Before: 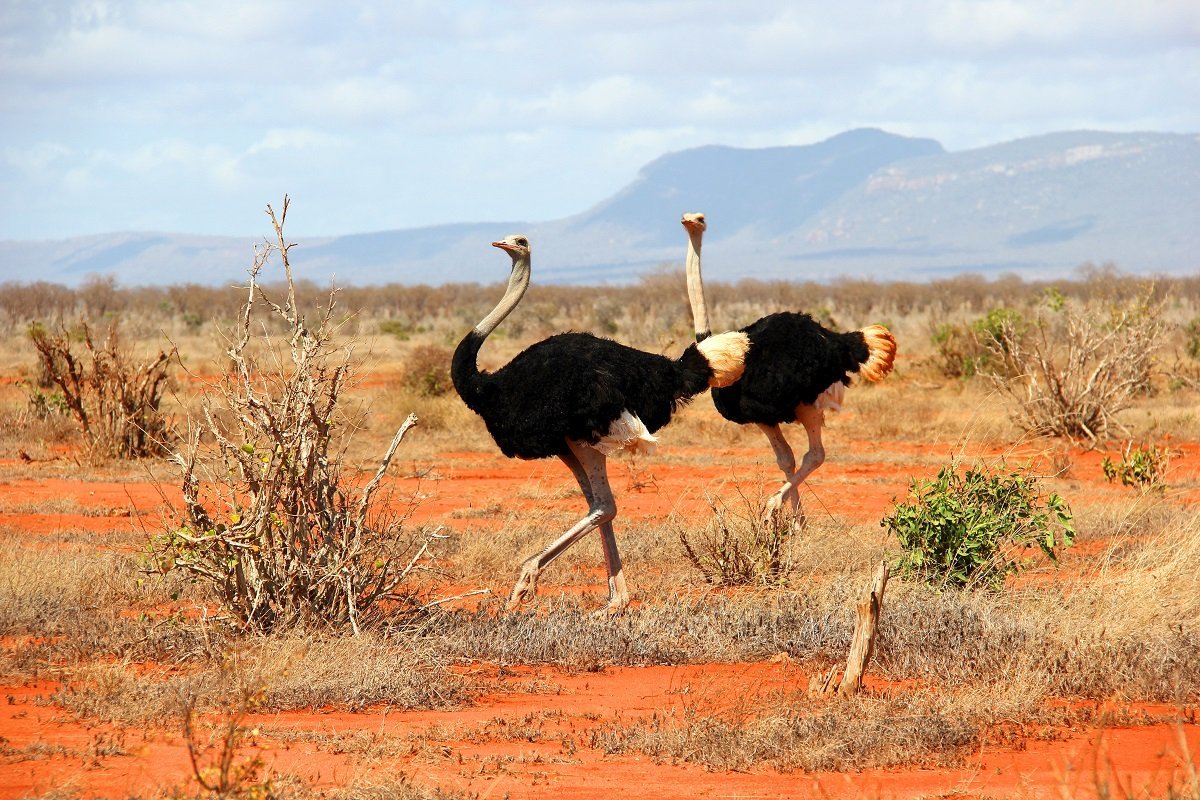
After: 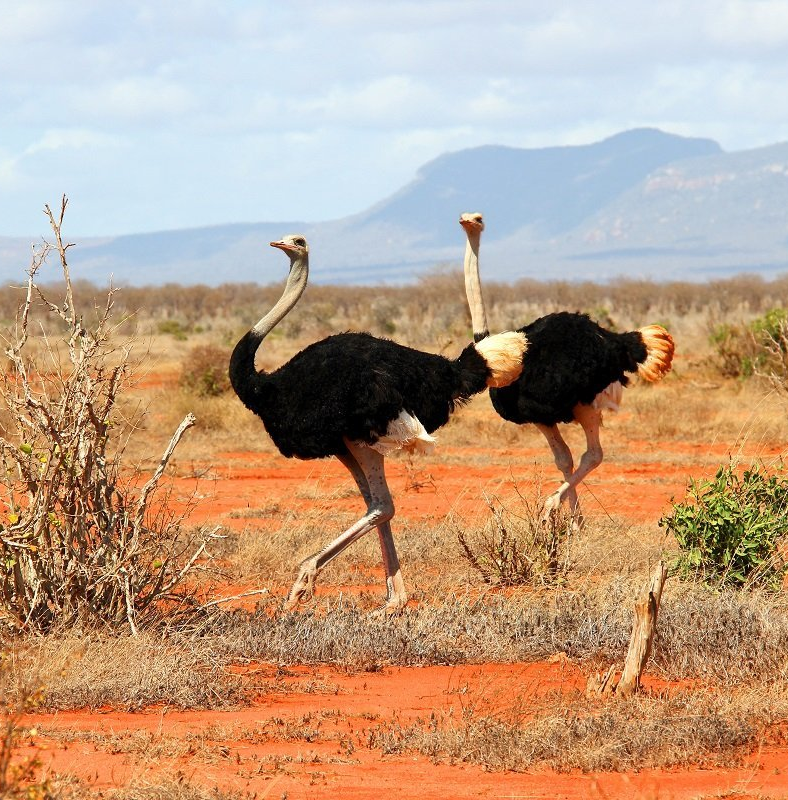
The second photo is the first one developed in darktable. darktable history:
crop and rotate: left 18.555%, right 15.763%
